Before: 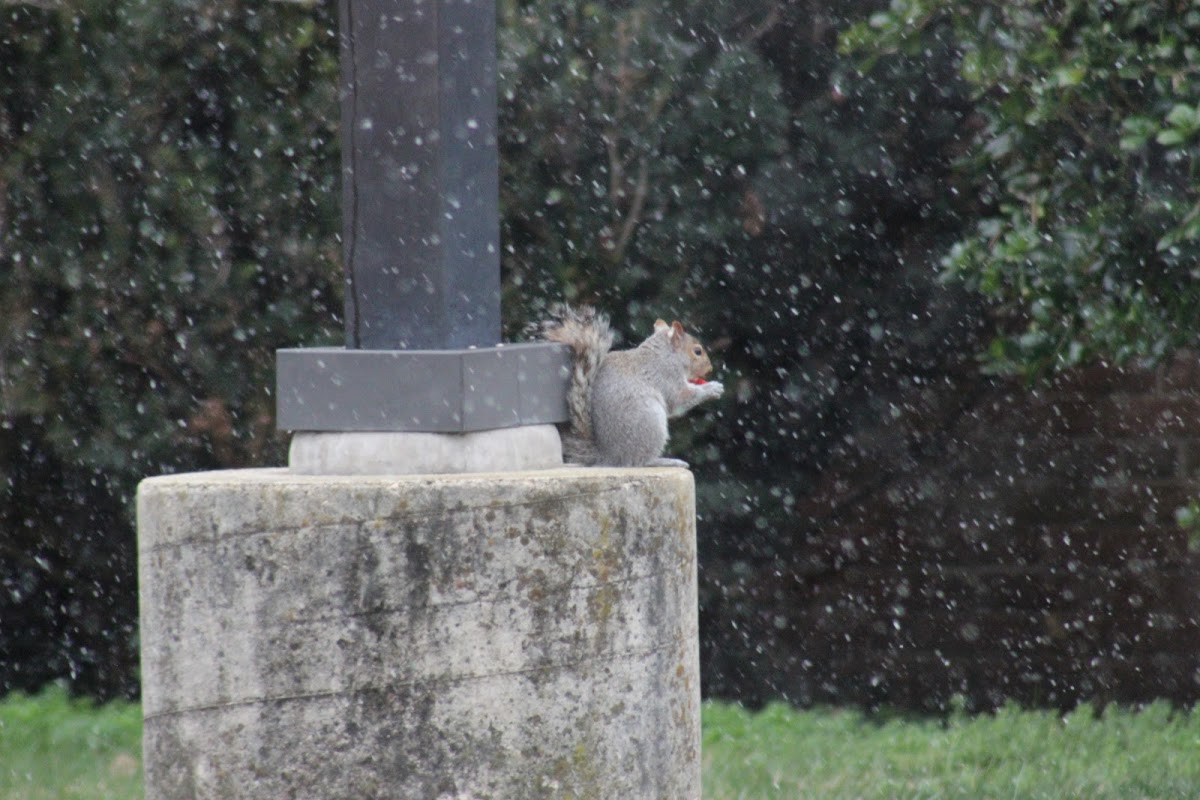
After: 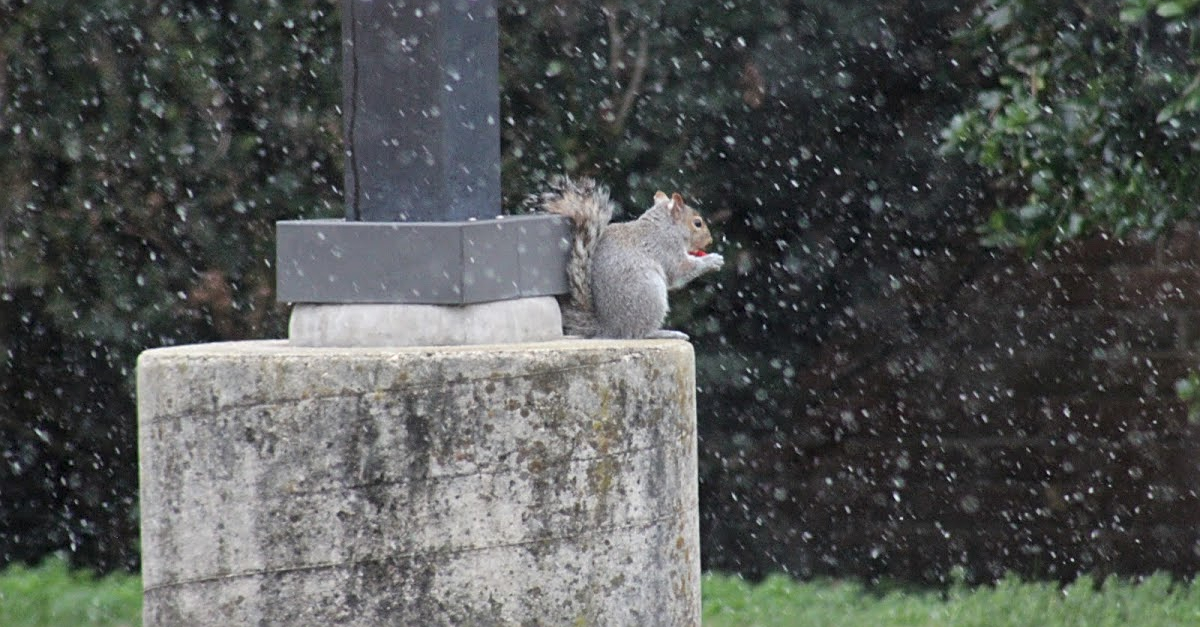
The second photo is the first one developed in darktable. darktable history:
crop and rotate: top 16.001%, bottom 5.528%
local contrast: mode bilateral grid, contrast 28, coarseness 17, detail 115%, midtone range 0.2
sharpen: on, module defaults
